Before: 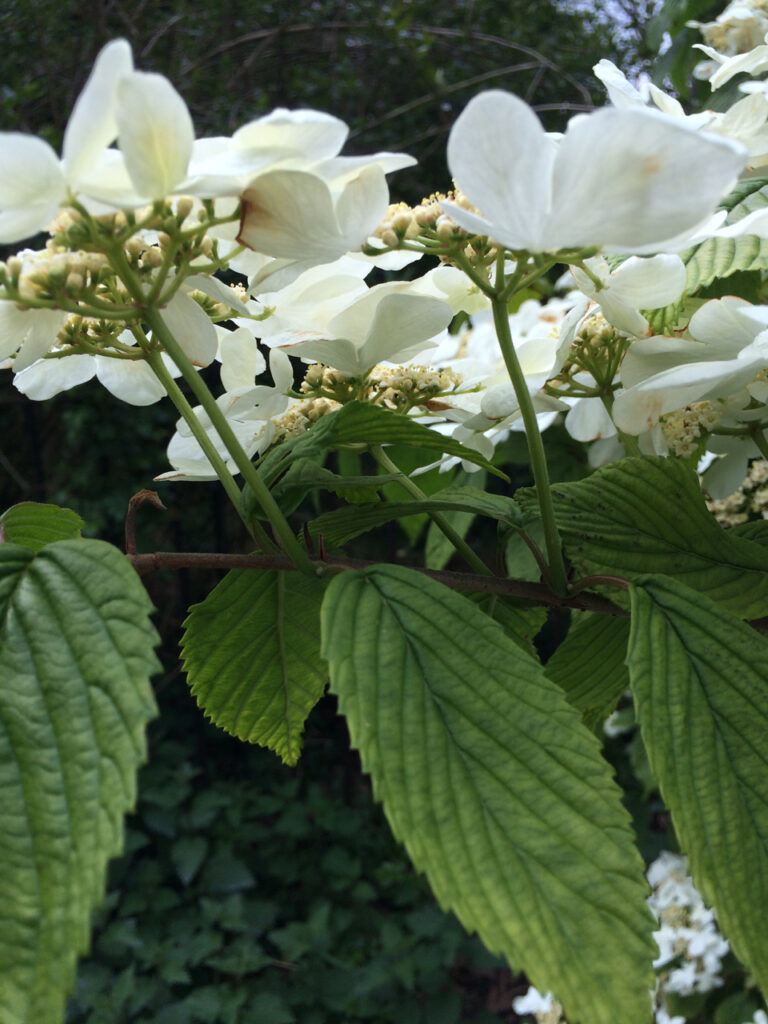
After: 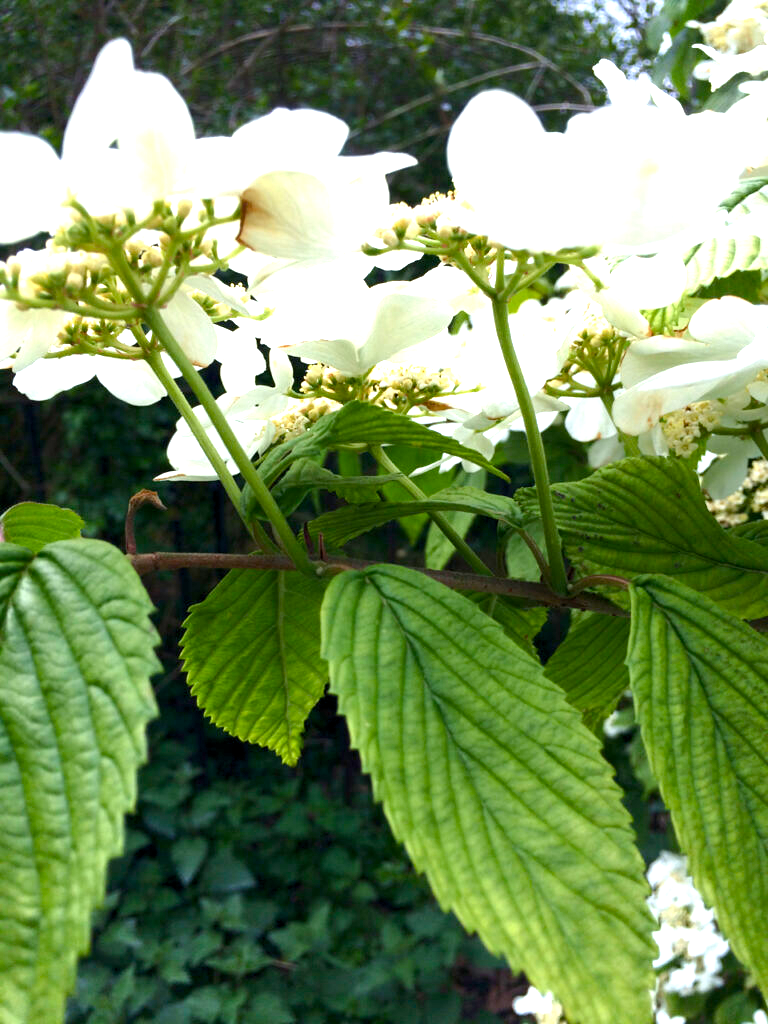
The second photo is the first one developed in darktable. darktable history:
exposure: black level correction 0, exposure 1.173 EV, compensate exposure bias true, compensate highlight preservation false
color balance rgb: global offset › luminance -0.51%, perceptual saturation grading › global saturation 27.53%, perceptual saturation grading › highlights -25%, perceptual saturation grading › shadows 25%, perceptual brilliance grading › highlights 6.62%, perceptual brilliance grading › mid-tones 17.07%, perceptual brilliance grading › shadows -5.23%
